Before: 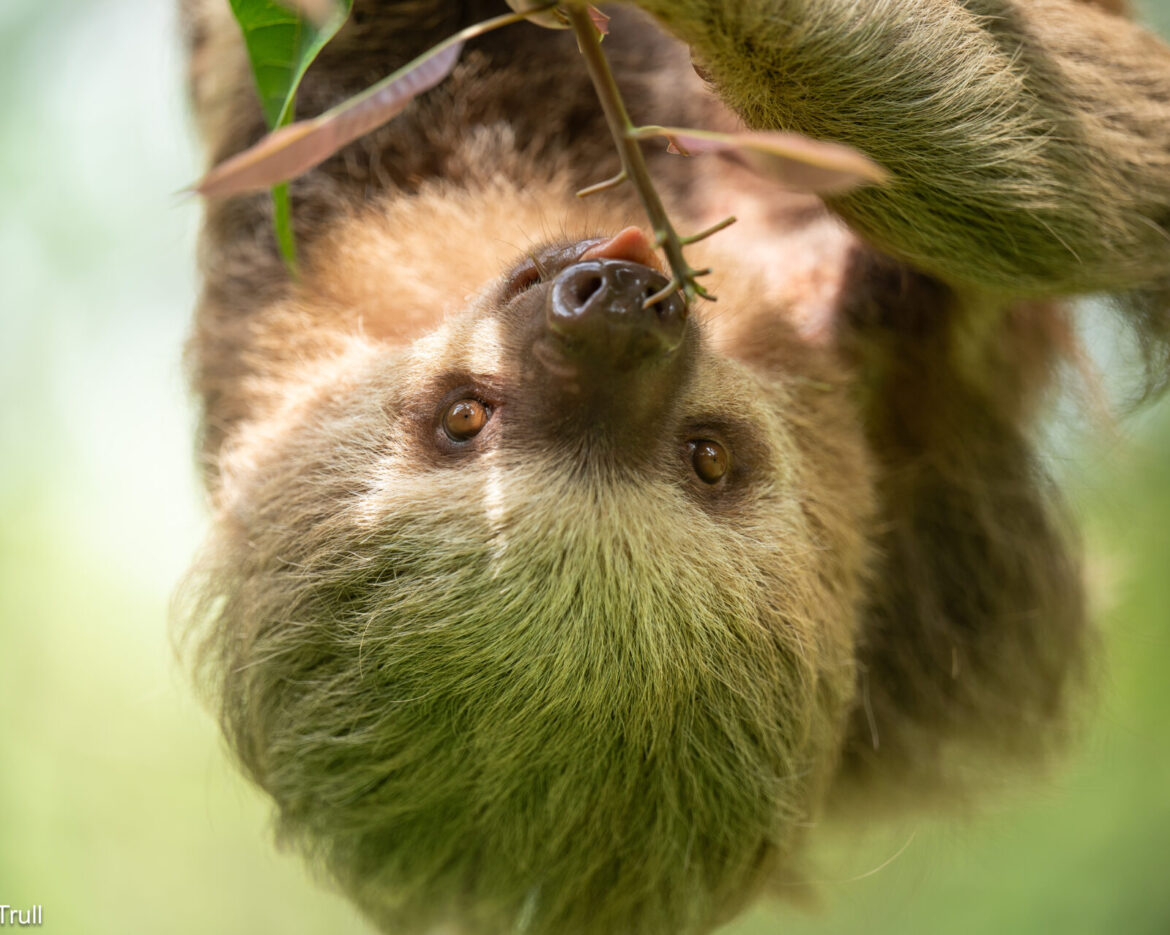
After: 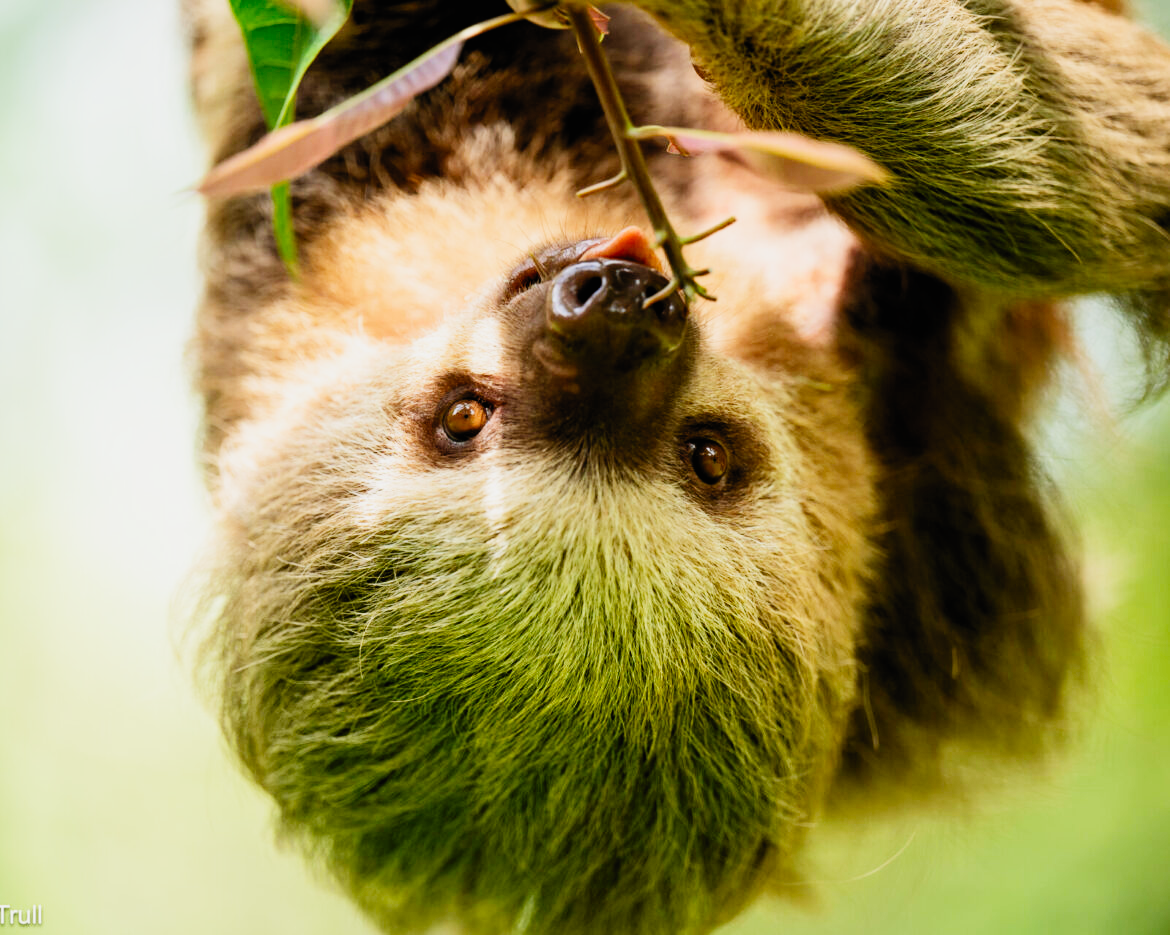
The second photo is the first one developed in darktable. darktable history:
contrast brightness saturation: contrast 0.203, brightness 0.168, saturation 0.226
filmic rgb: black relative exposure -5.08 EV, white relative exposure 3.98 EV, hardness 2.89, contrast 1.297, preserve chrominance no, color science v5 (2021), iterations of high-quality reconstruction 0
